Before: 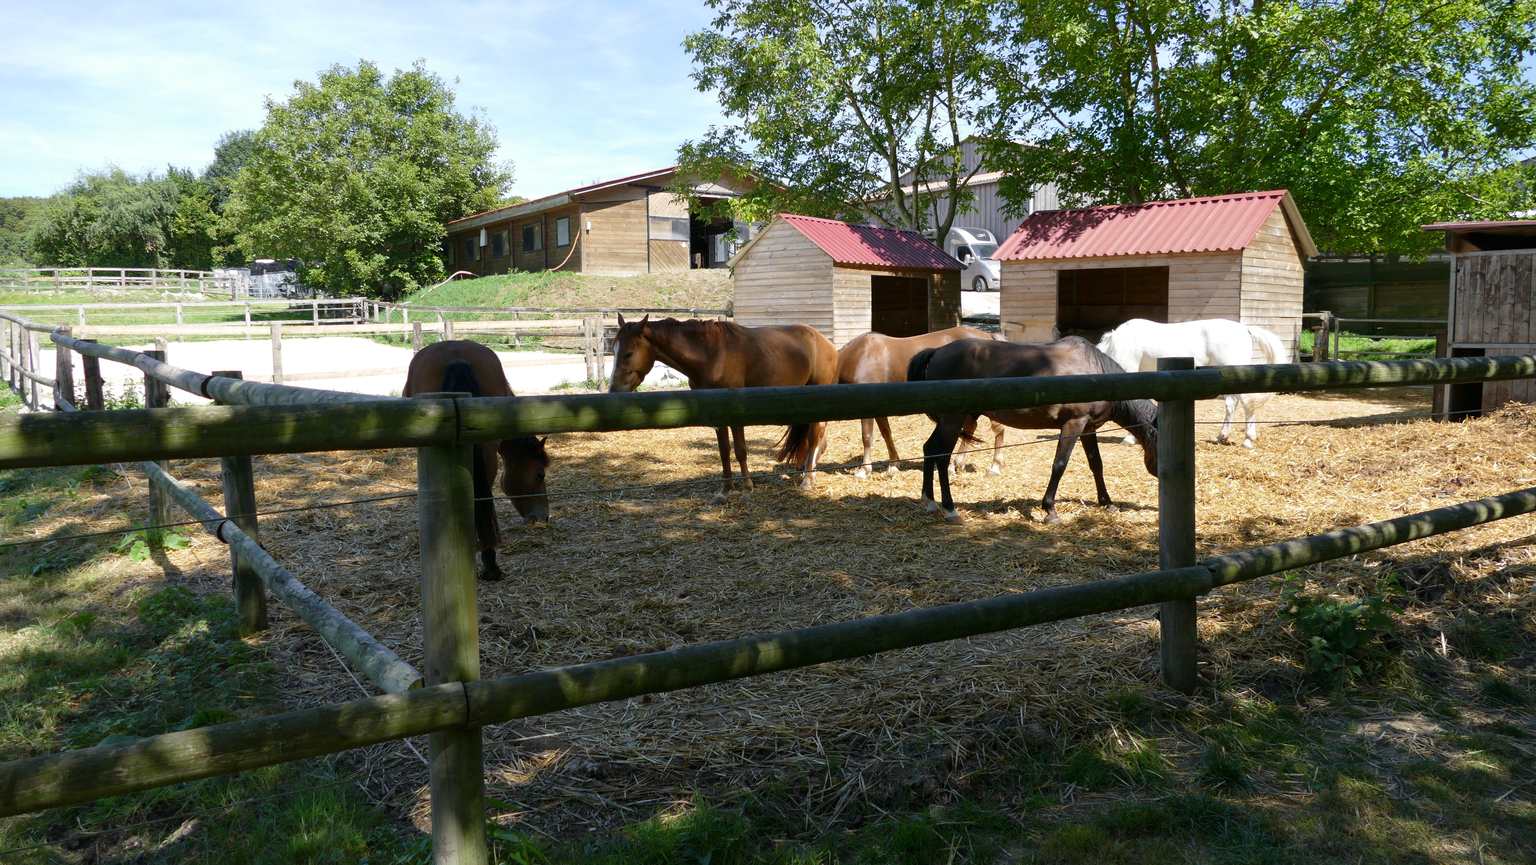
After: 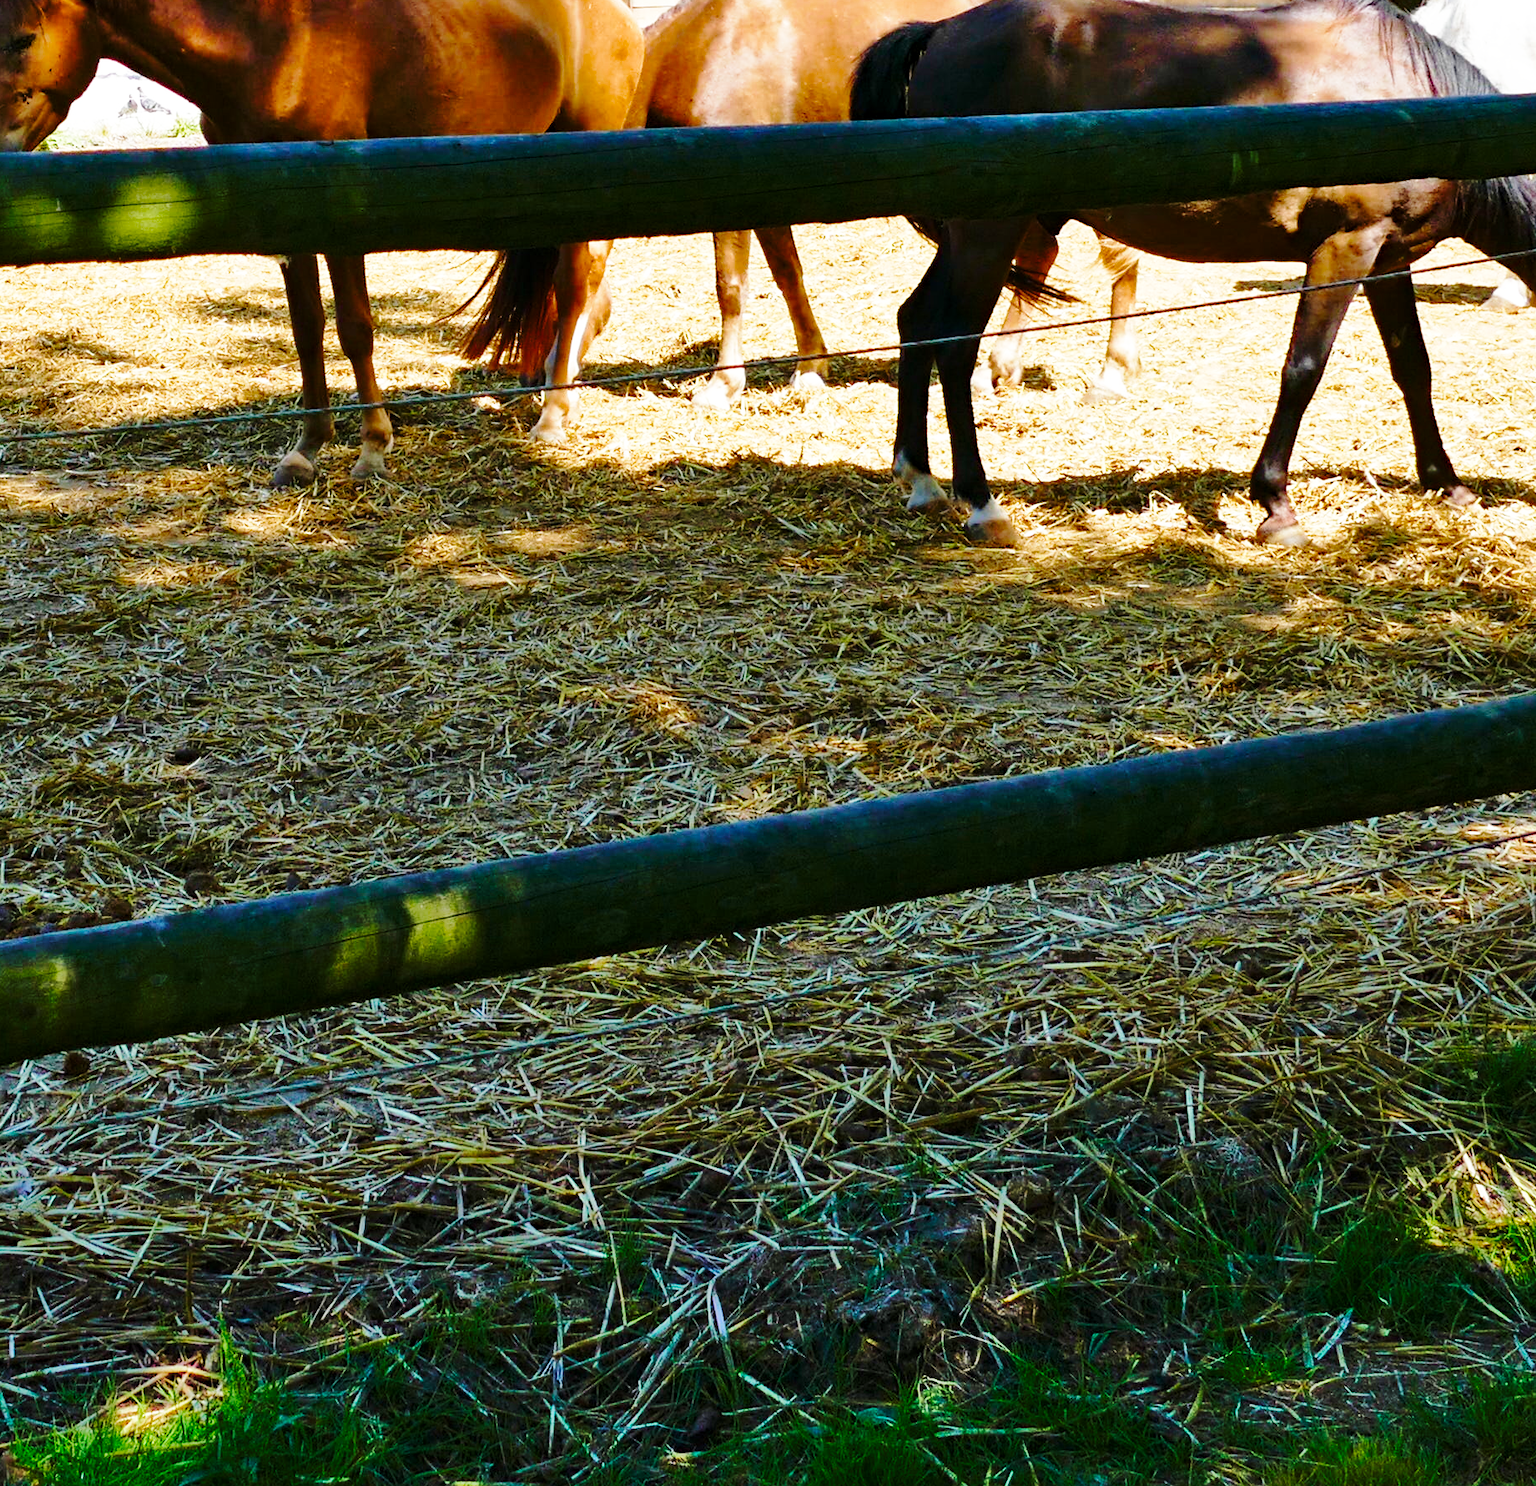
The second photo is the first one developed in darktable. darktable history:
color balance rgb: perceptual saturation grading › global saturation 25.243%, perceptual saturation grading › highlights -50.46%, perceptual saturation grading › shadows 31.116%, global vibrance 2.221%
base curve: curves: ch0 [(0, 0) (0.028, 0.03) (0.105, 0.232) (0.387, 0.748) (0.754, 0.968) (1, 1)], preserve colors none
haze removal: strength 0.29, distance 0.25, adaptive false
crop: left 40.459%, top 39.441%, right 25.888%, bottom 2.682%
shadows and highlights: low approximation 0.01, soften with gaussian
velvia: strength 27.4%
